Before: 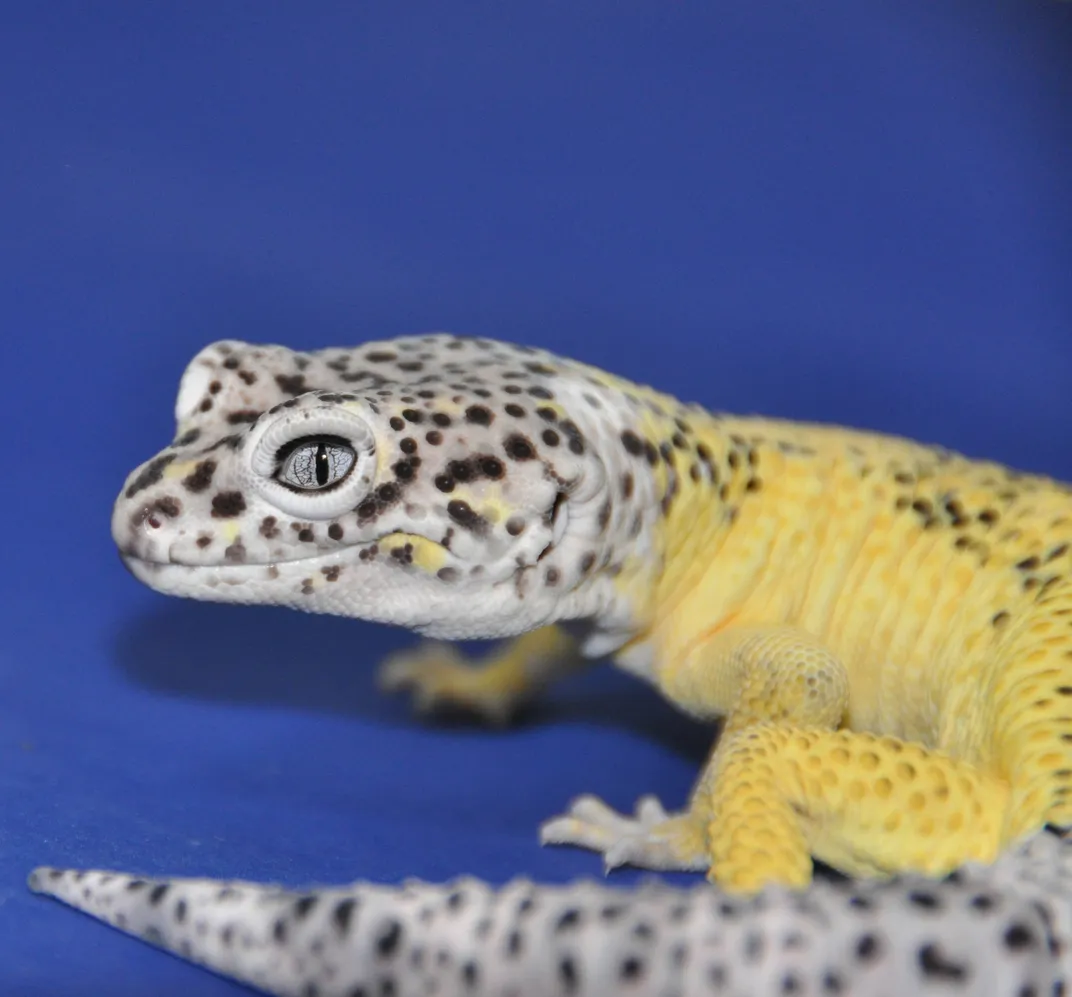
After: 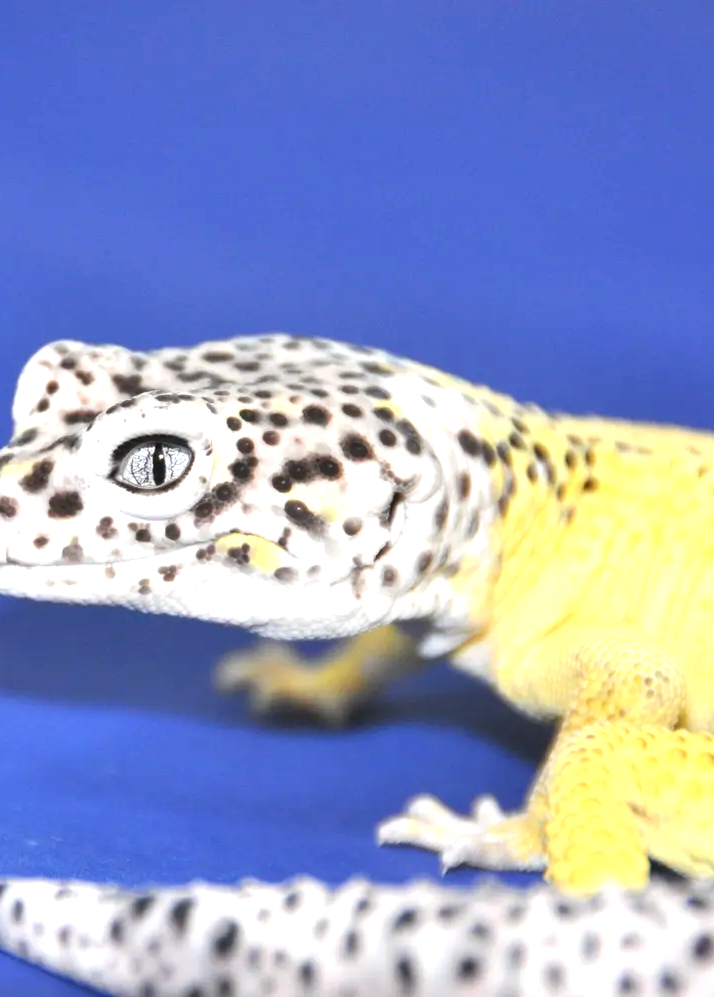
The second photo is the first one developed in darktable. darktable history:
crop and rotate: left 15.365%, right 17.947%
exposure: black level correction 0, exposure 1.189 EV, compensate highlight preservation false
